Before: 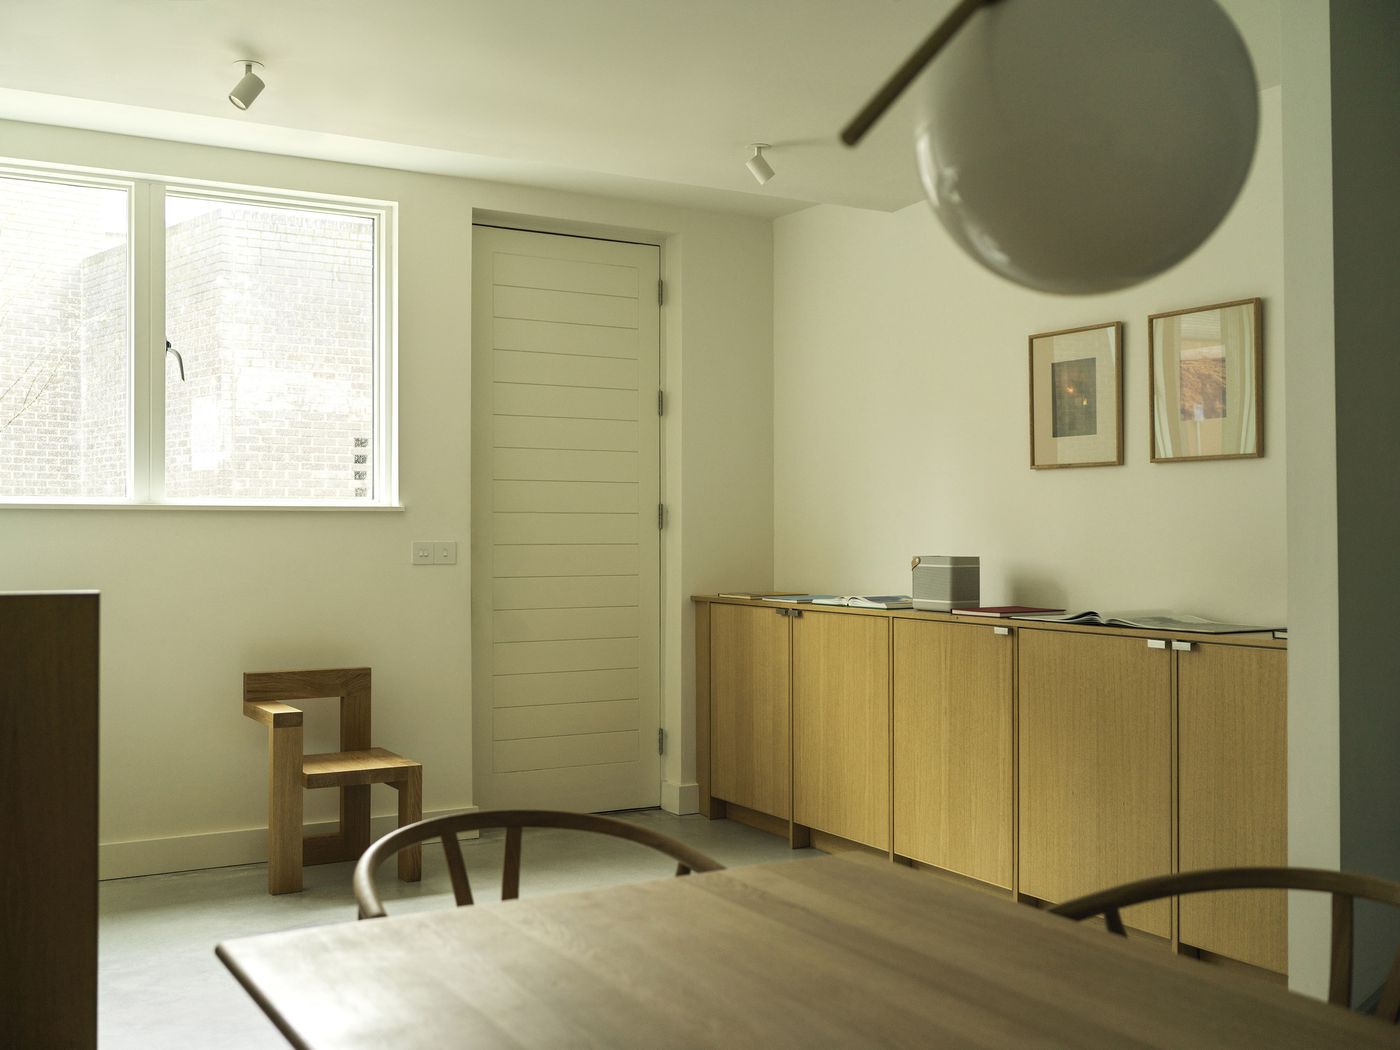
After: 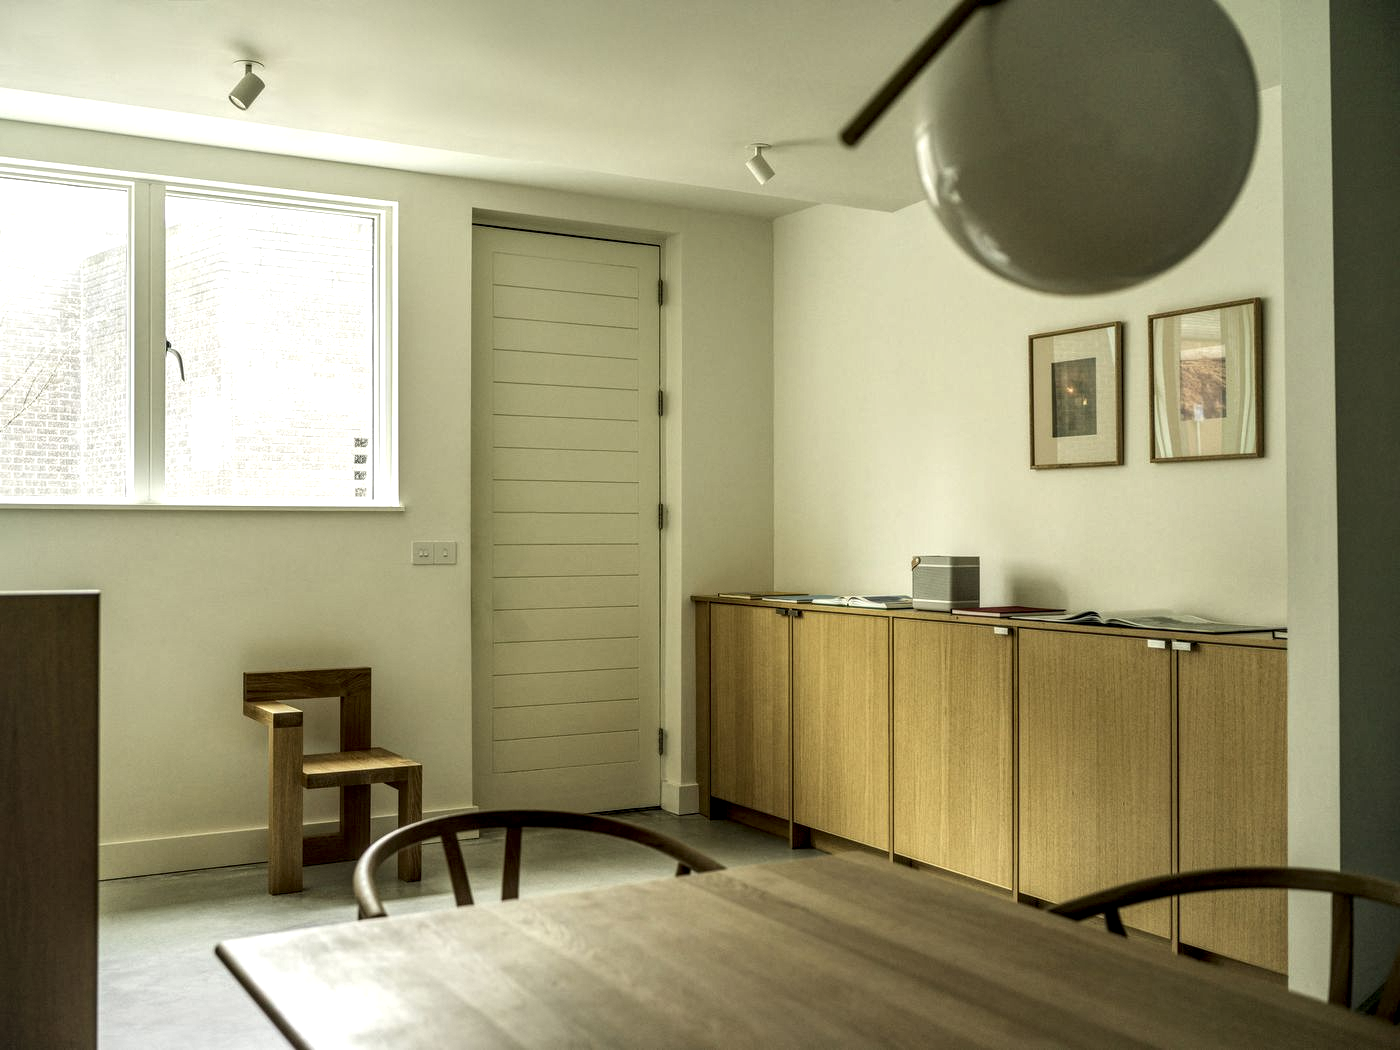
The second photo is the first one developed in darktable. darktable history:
local contrast: highlights 0%, shadows 0%, detail 182%
